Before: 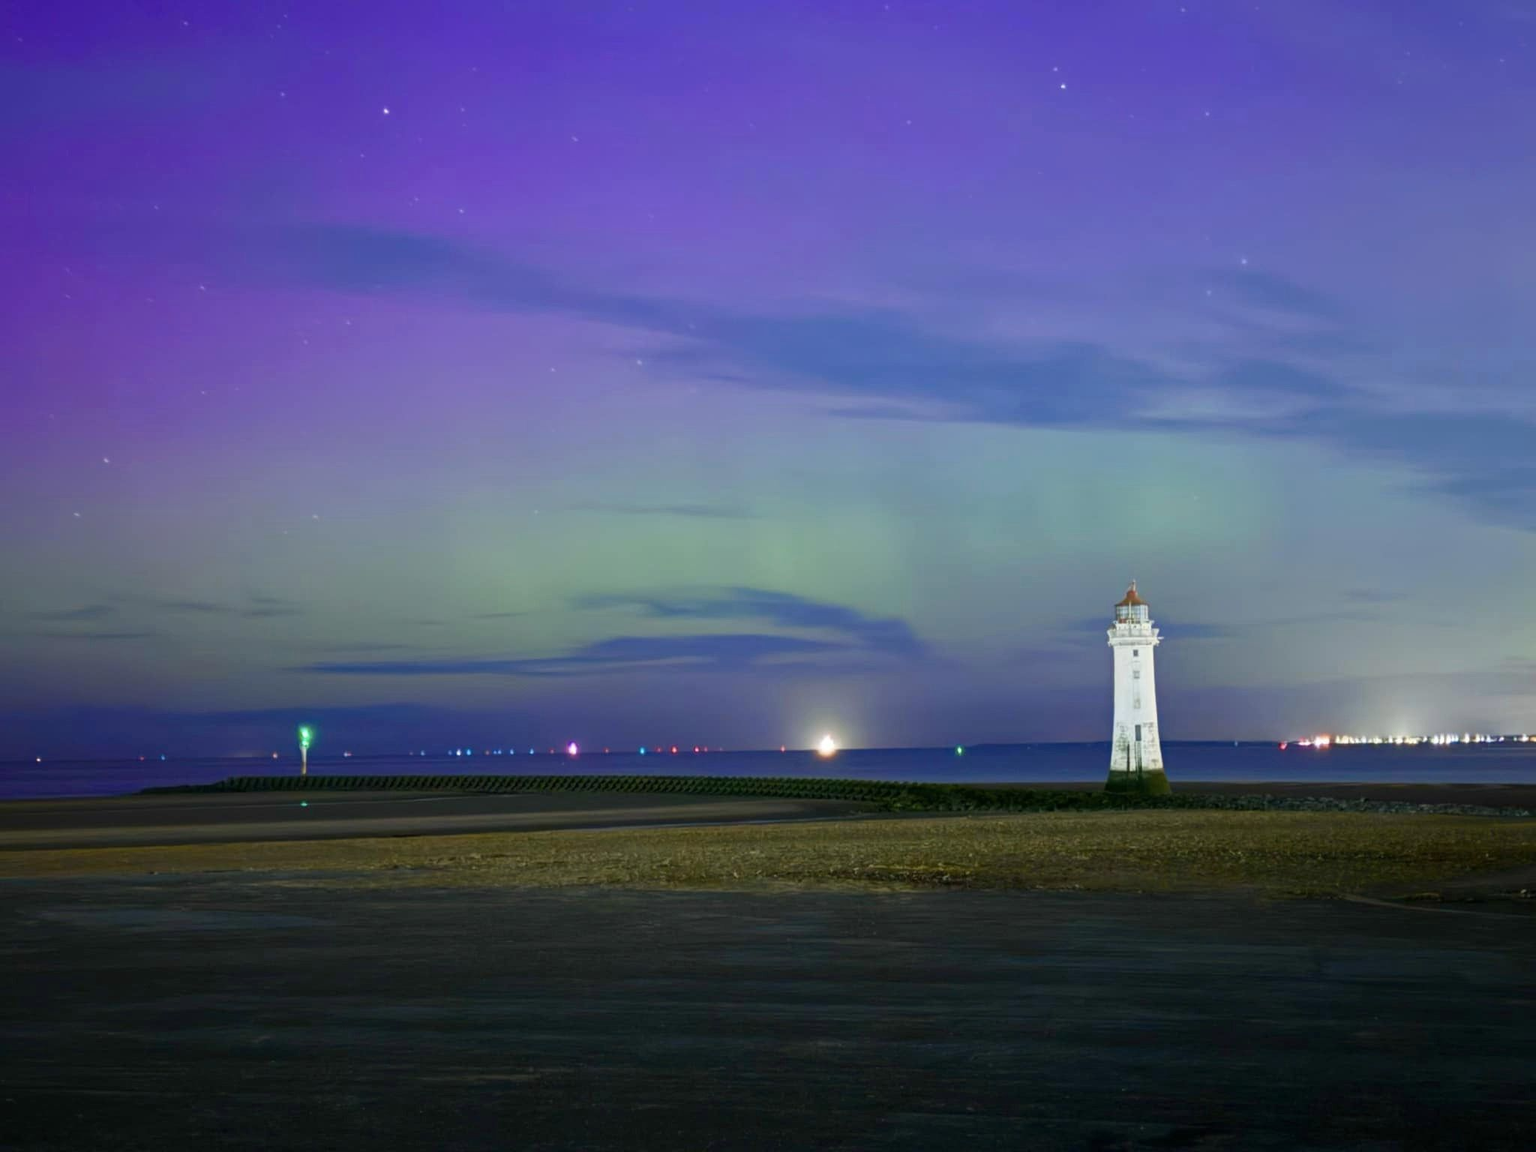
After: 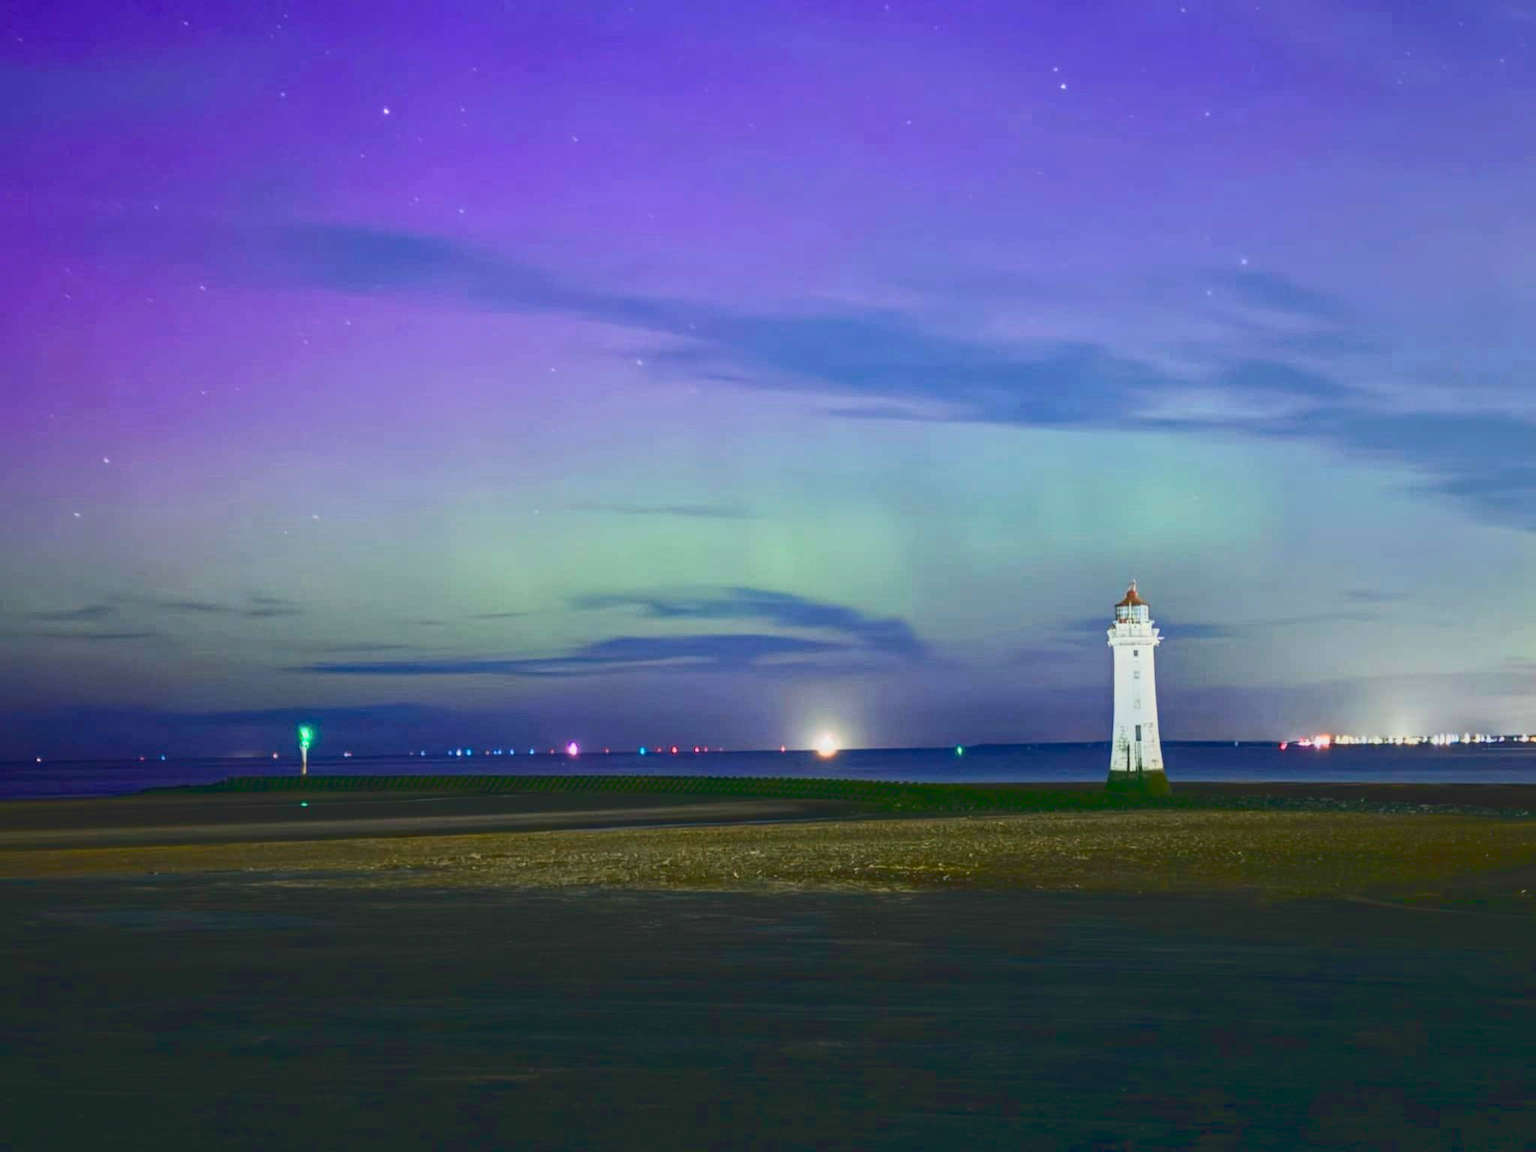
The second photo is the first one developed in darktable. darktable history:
local contrast: highlights 61%, detail 143%, midtone range 0.428
tone equalizer: -8 EV -0.417 EV, -7 EV -0.389 EV, -6 EV -0.333 EV, -5 EV -0.222 EV, -3 EV 0.222 EV, -2 EV 0.333 EV, -1 EV 0.389 EV, +0 EV 0.417 EV, edges refinement/feathering 500, mask exposure compensation -1.25 EV, preserve details no
tone curve: curves: ch0 [(0, 0.148) (0.191, 0.225) (0.712, 0.695) (0.864, 0.797) (1, 0.839)]
